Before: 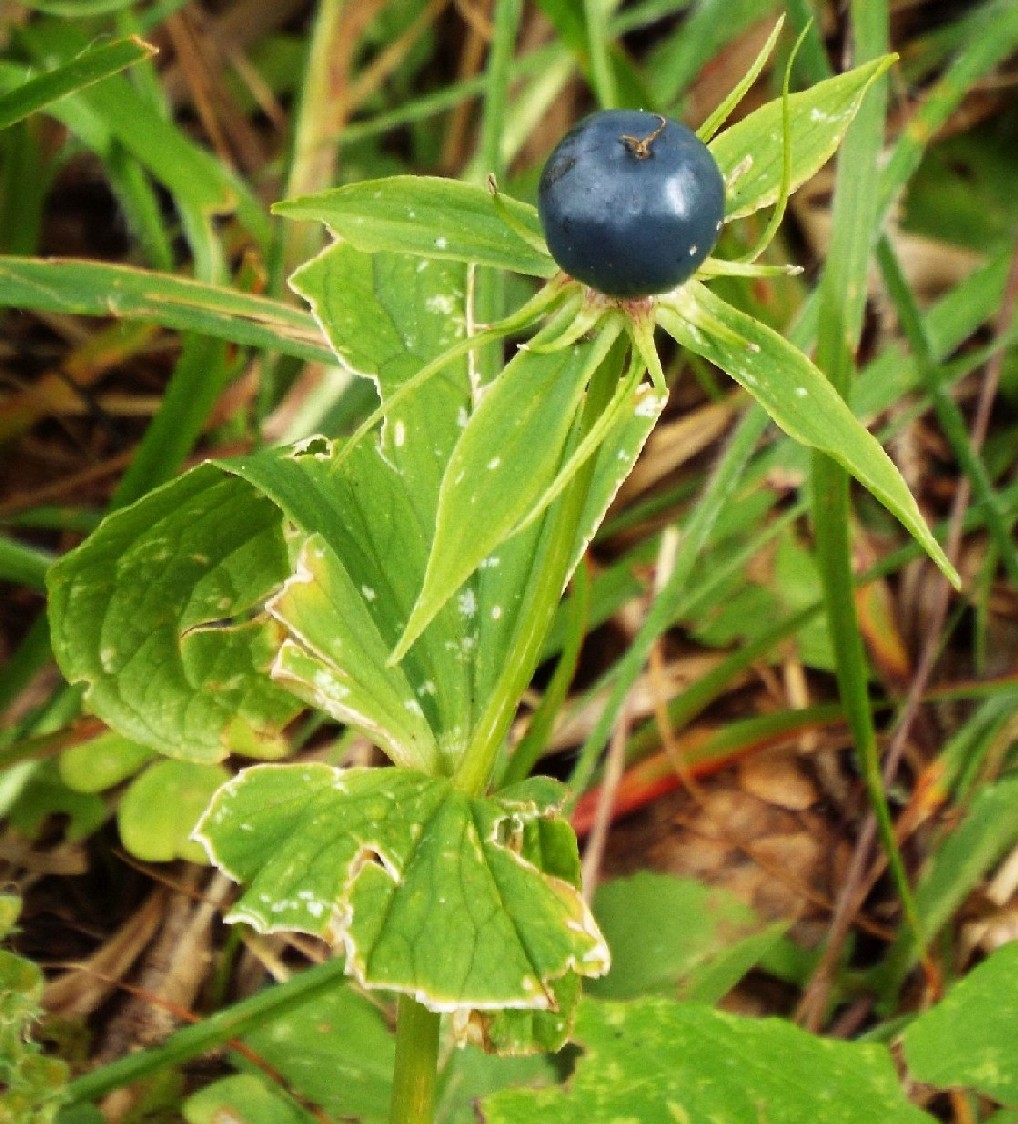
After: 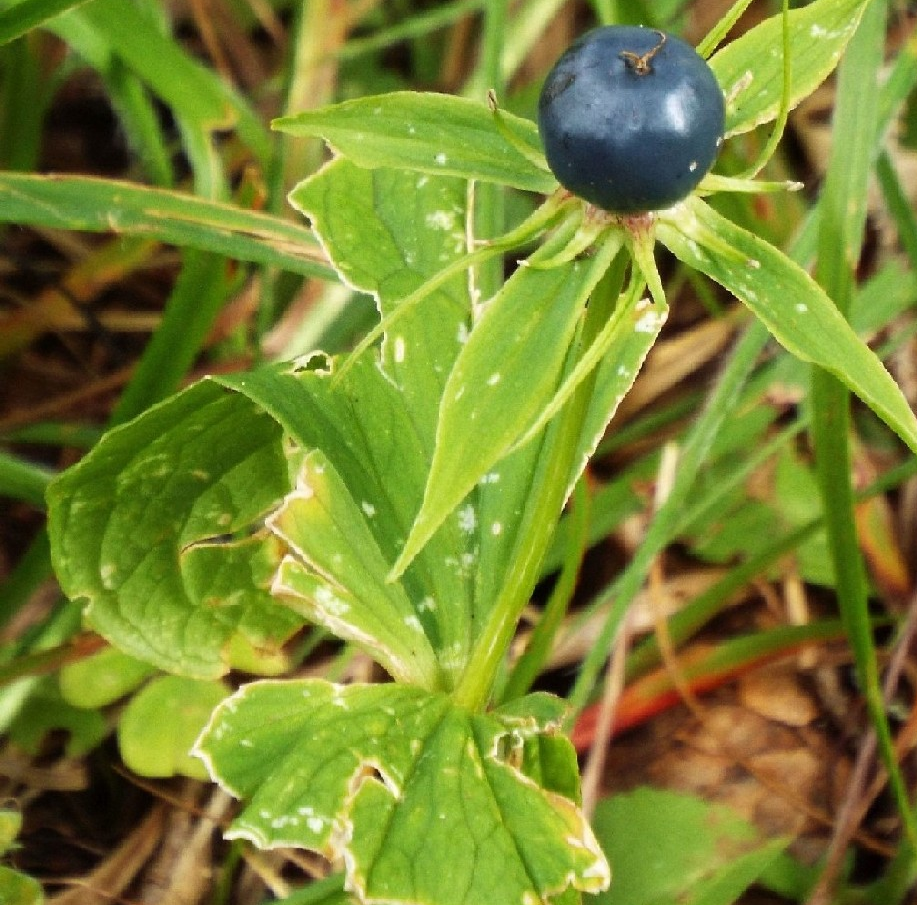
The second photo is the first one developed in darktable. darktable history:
crop: top 7.482%, right 9.85%, bottom 11.962%
